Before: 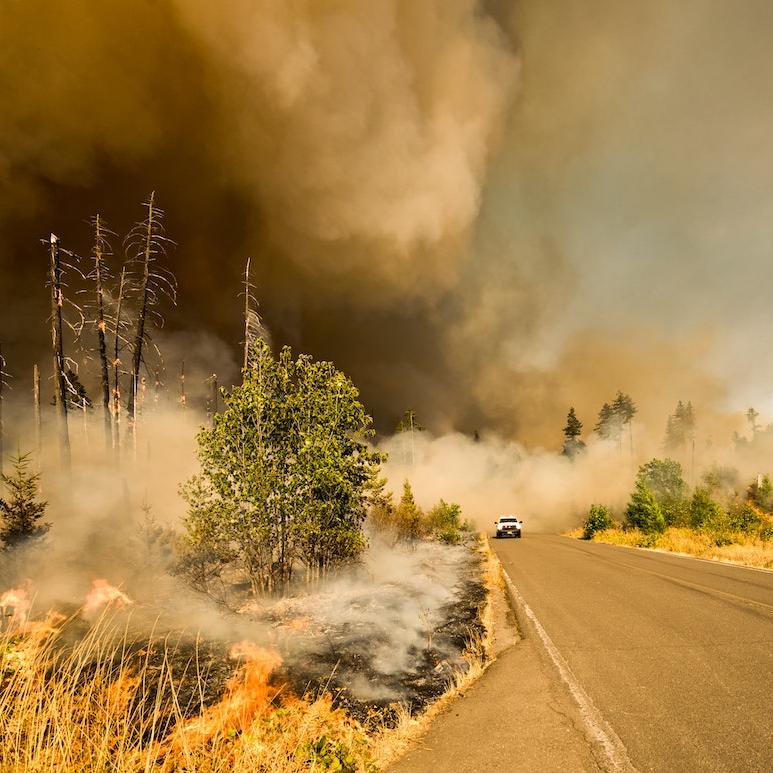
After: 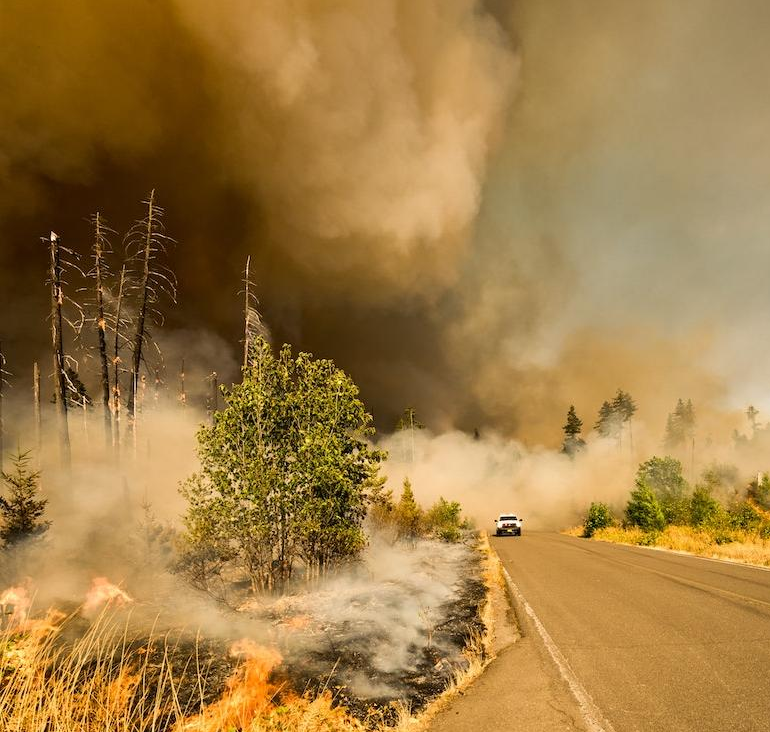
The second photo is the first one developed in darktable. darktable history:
crop: top 0.306%, right 0.263%, bottom 4.992%
